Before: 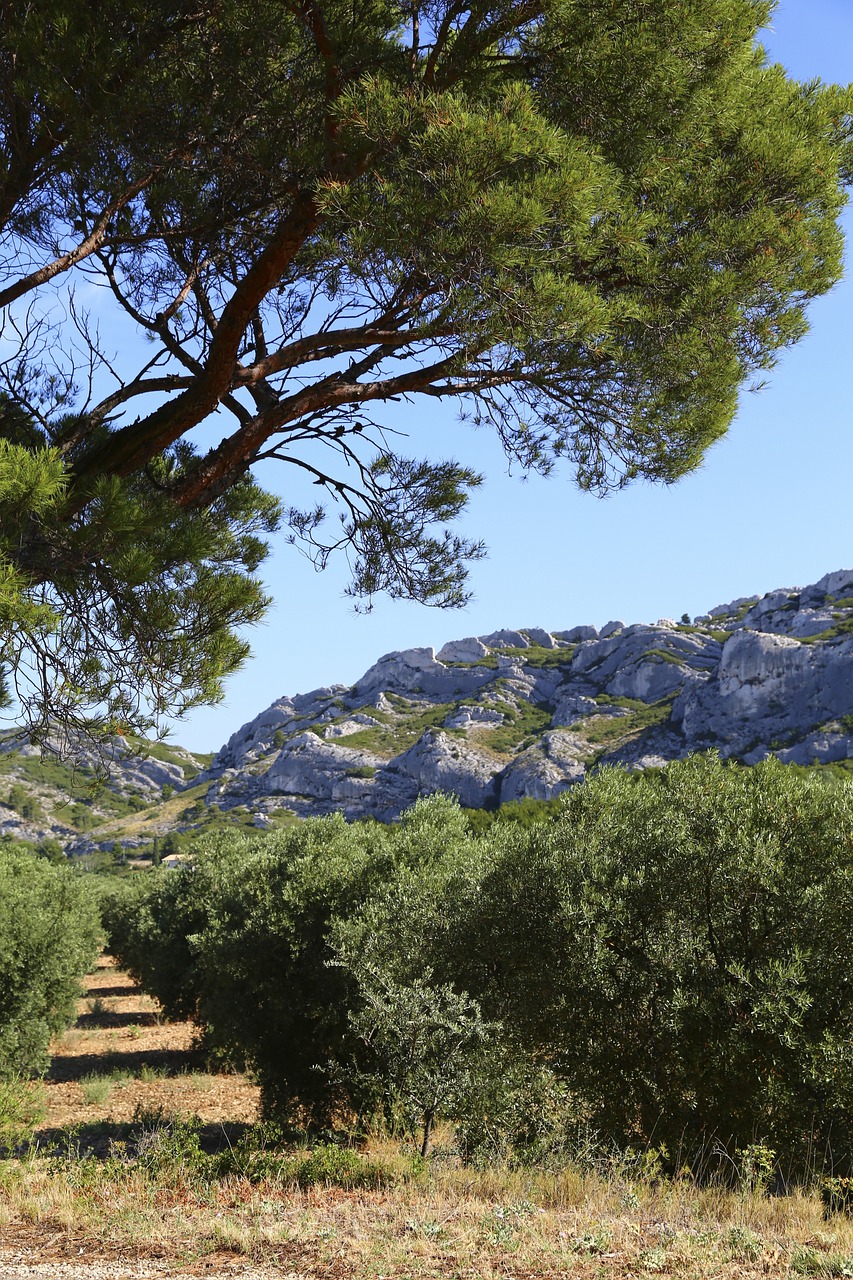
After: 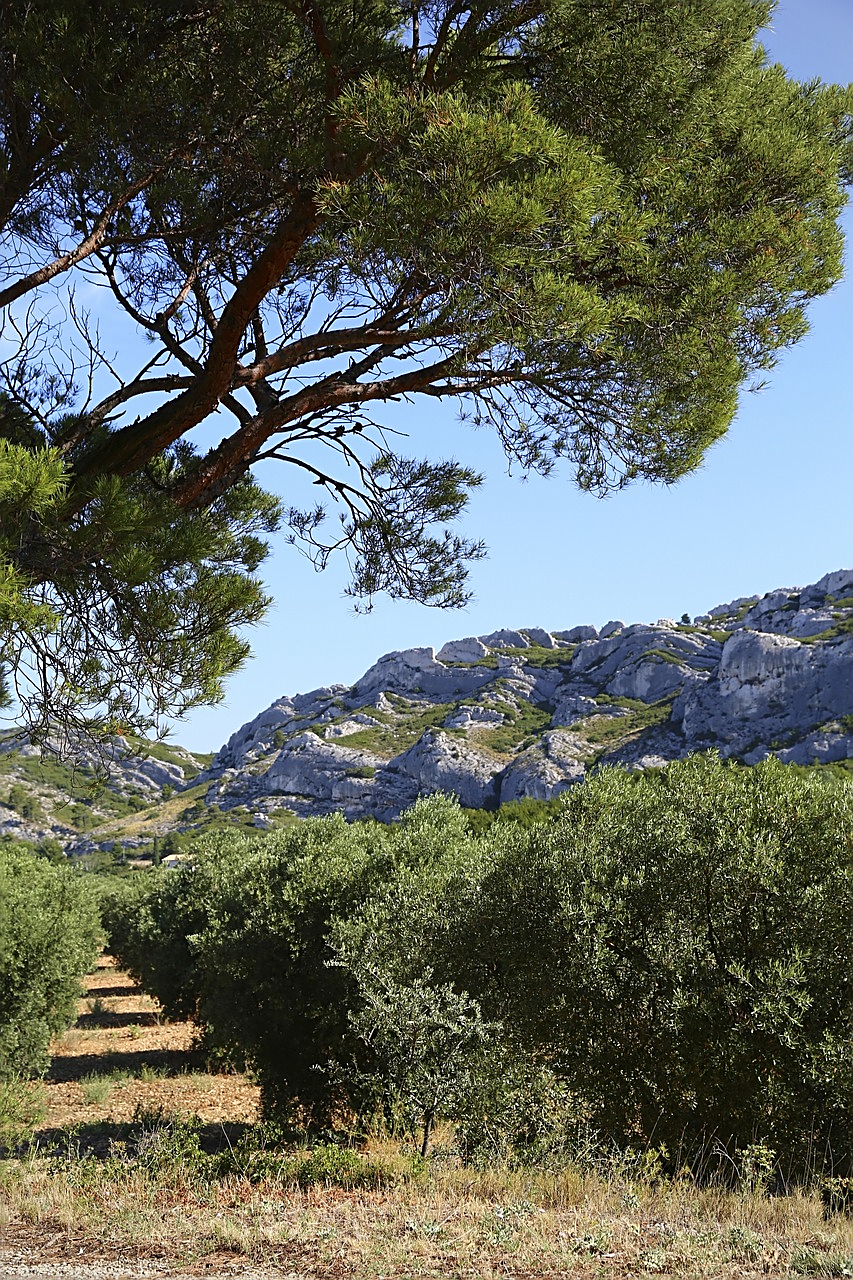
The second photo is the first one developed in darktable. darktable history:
vignetting: fall-off radius 93.87%
sharpen: on, module defaults
